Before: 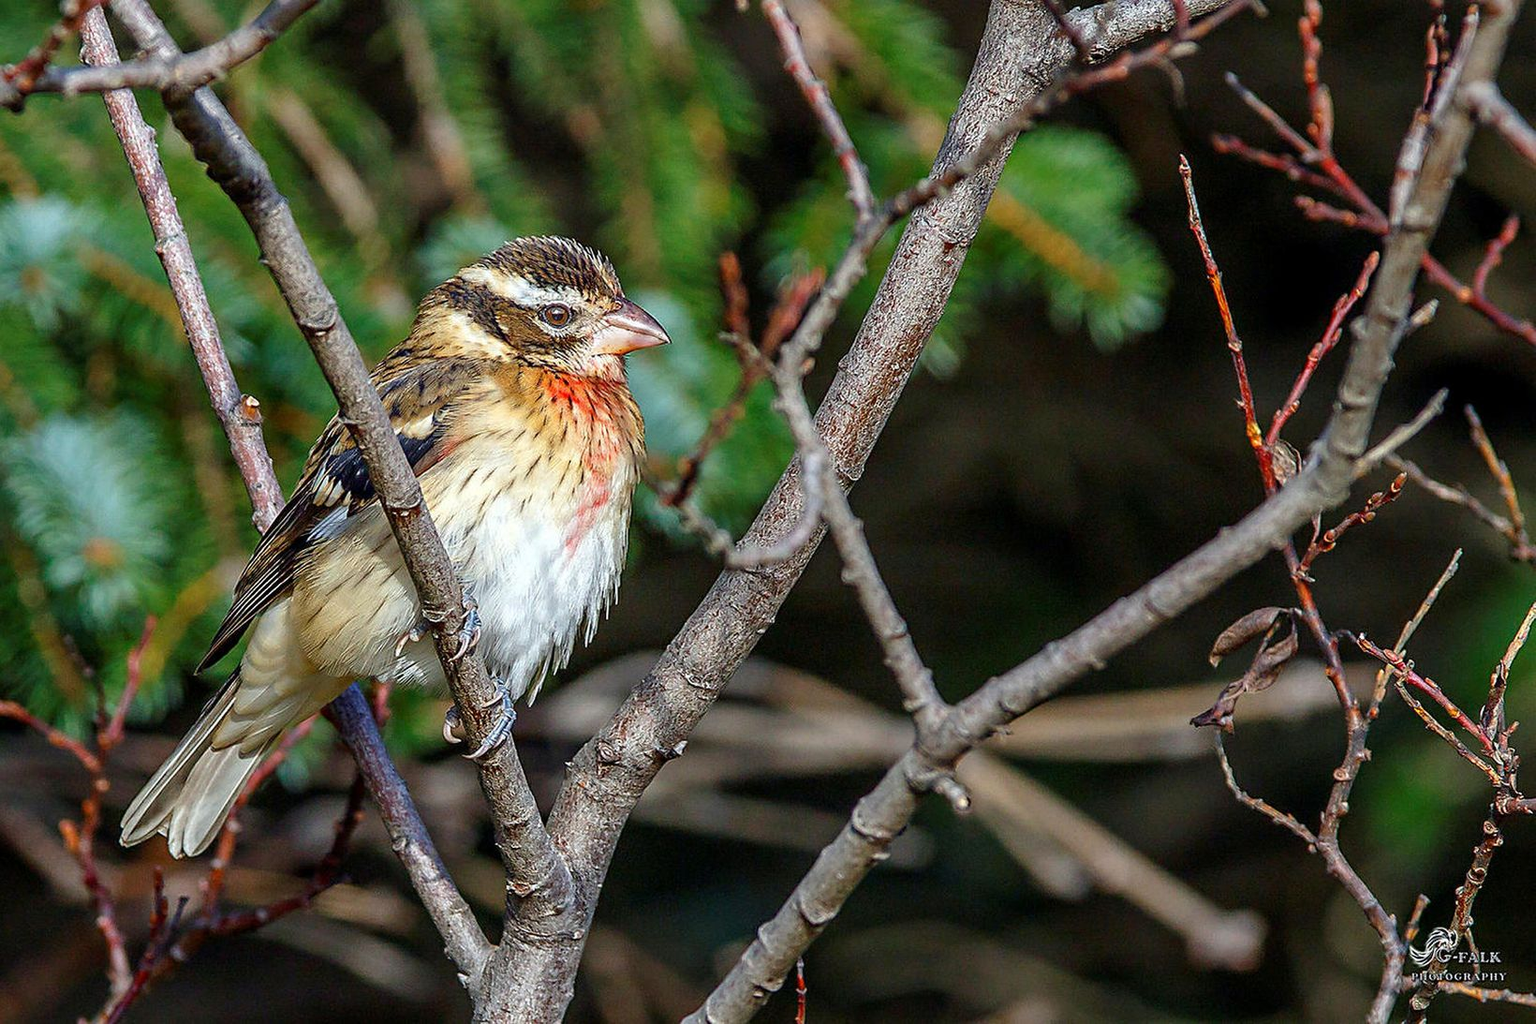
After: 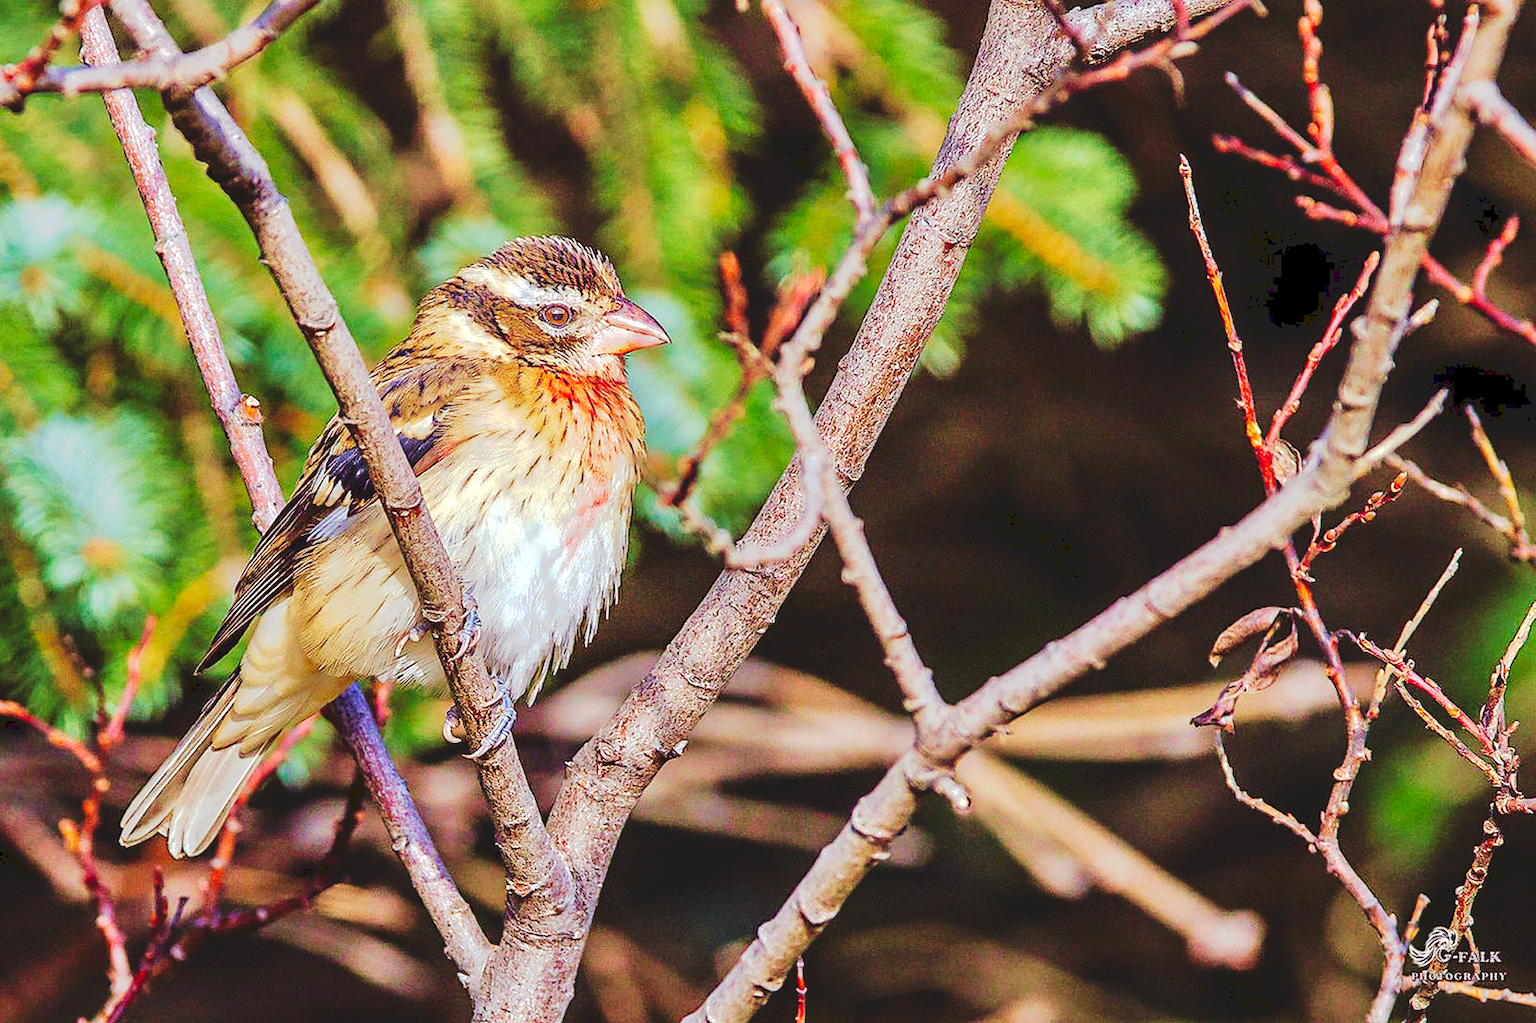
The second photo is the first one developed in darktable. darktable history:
tone equalizer: -7 EV 0.15 EV, -6 EV 0.6 EV, -5 EV 1.15 EV, -4 EV 1.33 EV, -3 EV 1.15 EV, -2 EV 0.6 EV, -1 EV 0.15 EV, mask exposure compensation -0.5 EV
tone curve: curves: ch0 [(0, 0) (0.003, 0.108) (0.011, 0.113) (0.025, 0.113) (0.044, 0.121) (0.069, 0.132) (0.1, 0.145) (0.136, 0.158) (0.177, 0.182) (0.224, 0.215) (0.277, 0.27) (0.335, 0.341) (0.399, 0.424) (0.468, 0.528) (0.543, 0.622) (0.623, 0.721) (0.709, 0.79) (0.801, 0.846) (0.898, 0.871) (1, 1)], preserve colors none
velvia: strength 45%
rgb levels: mode RGB, independent channels, levels [[0, 0.474, 1], [0, 0.5, 1], [0, 0.5, 1]]
